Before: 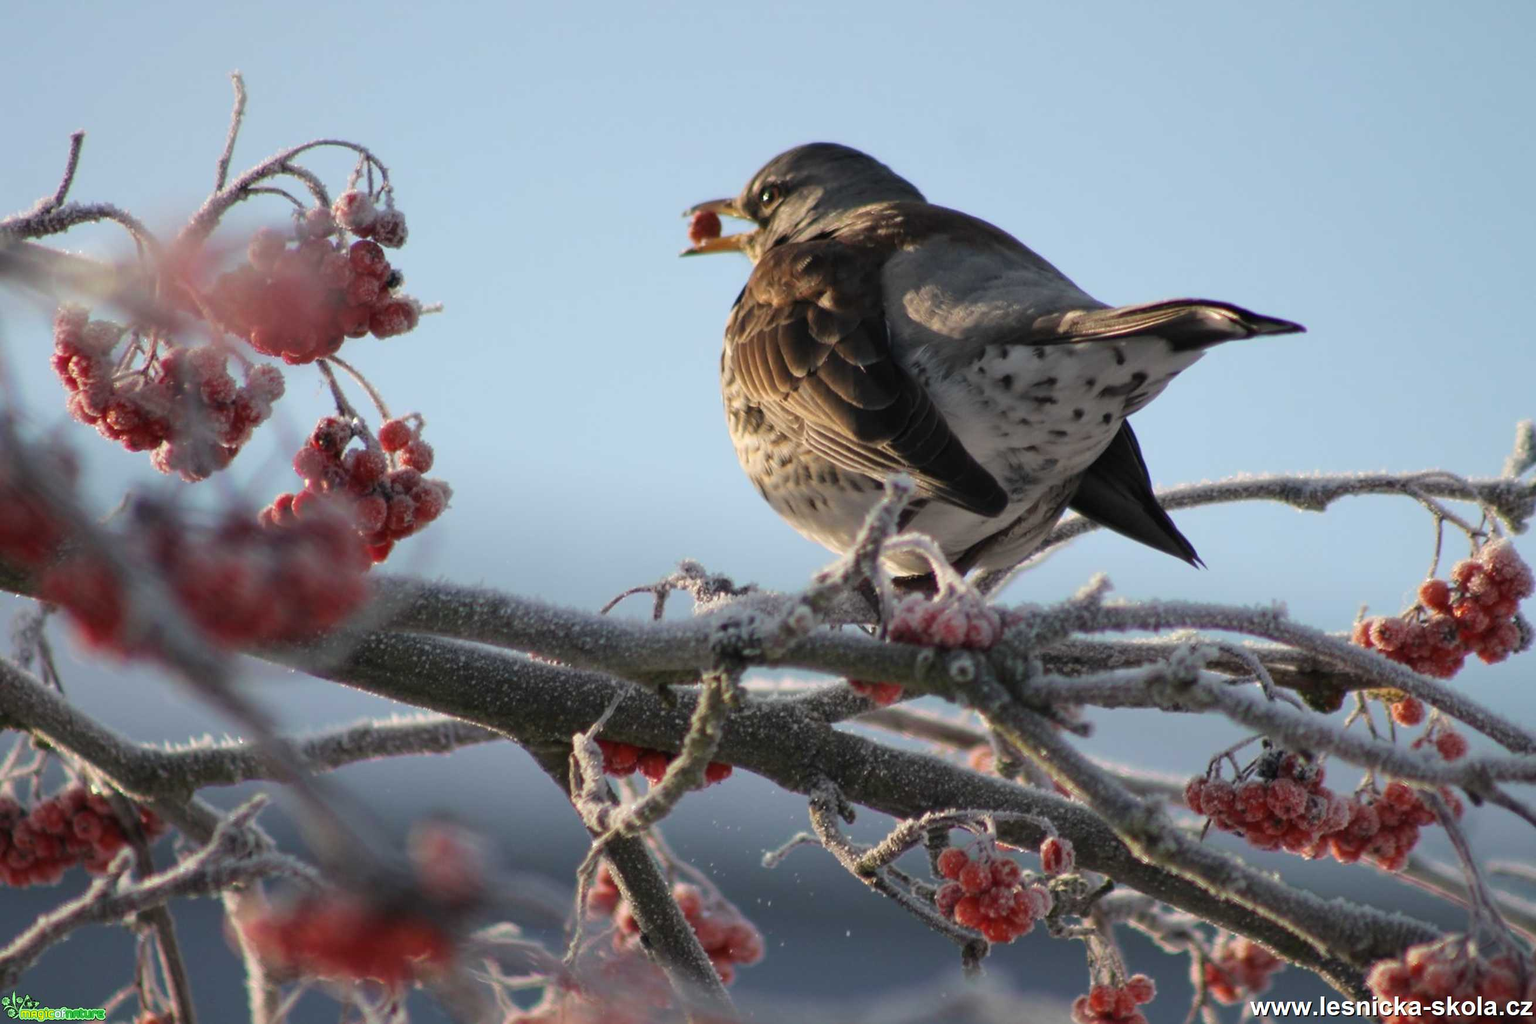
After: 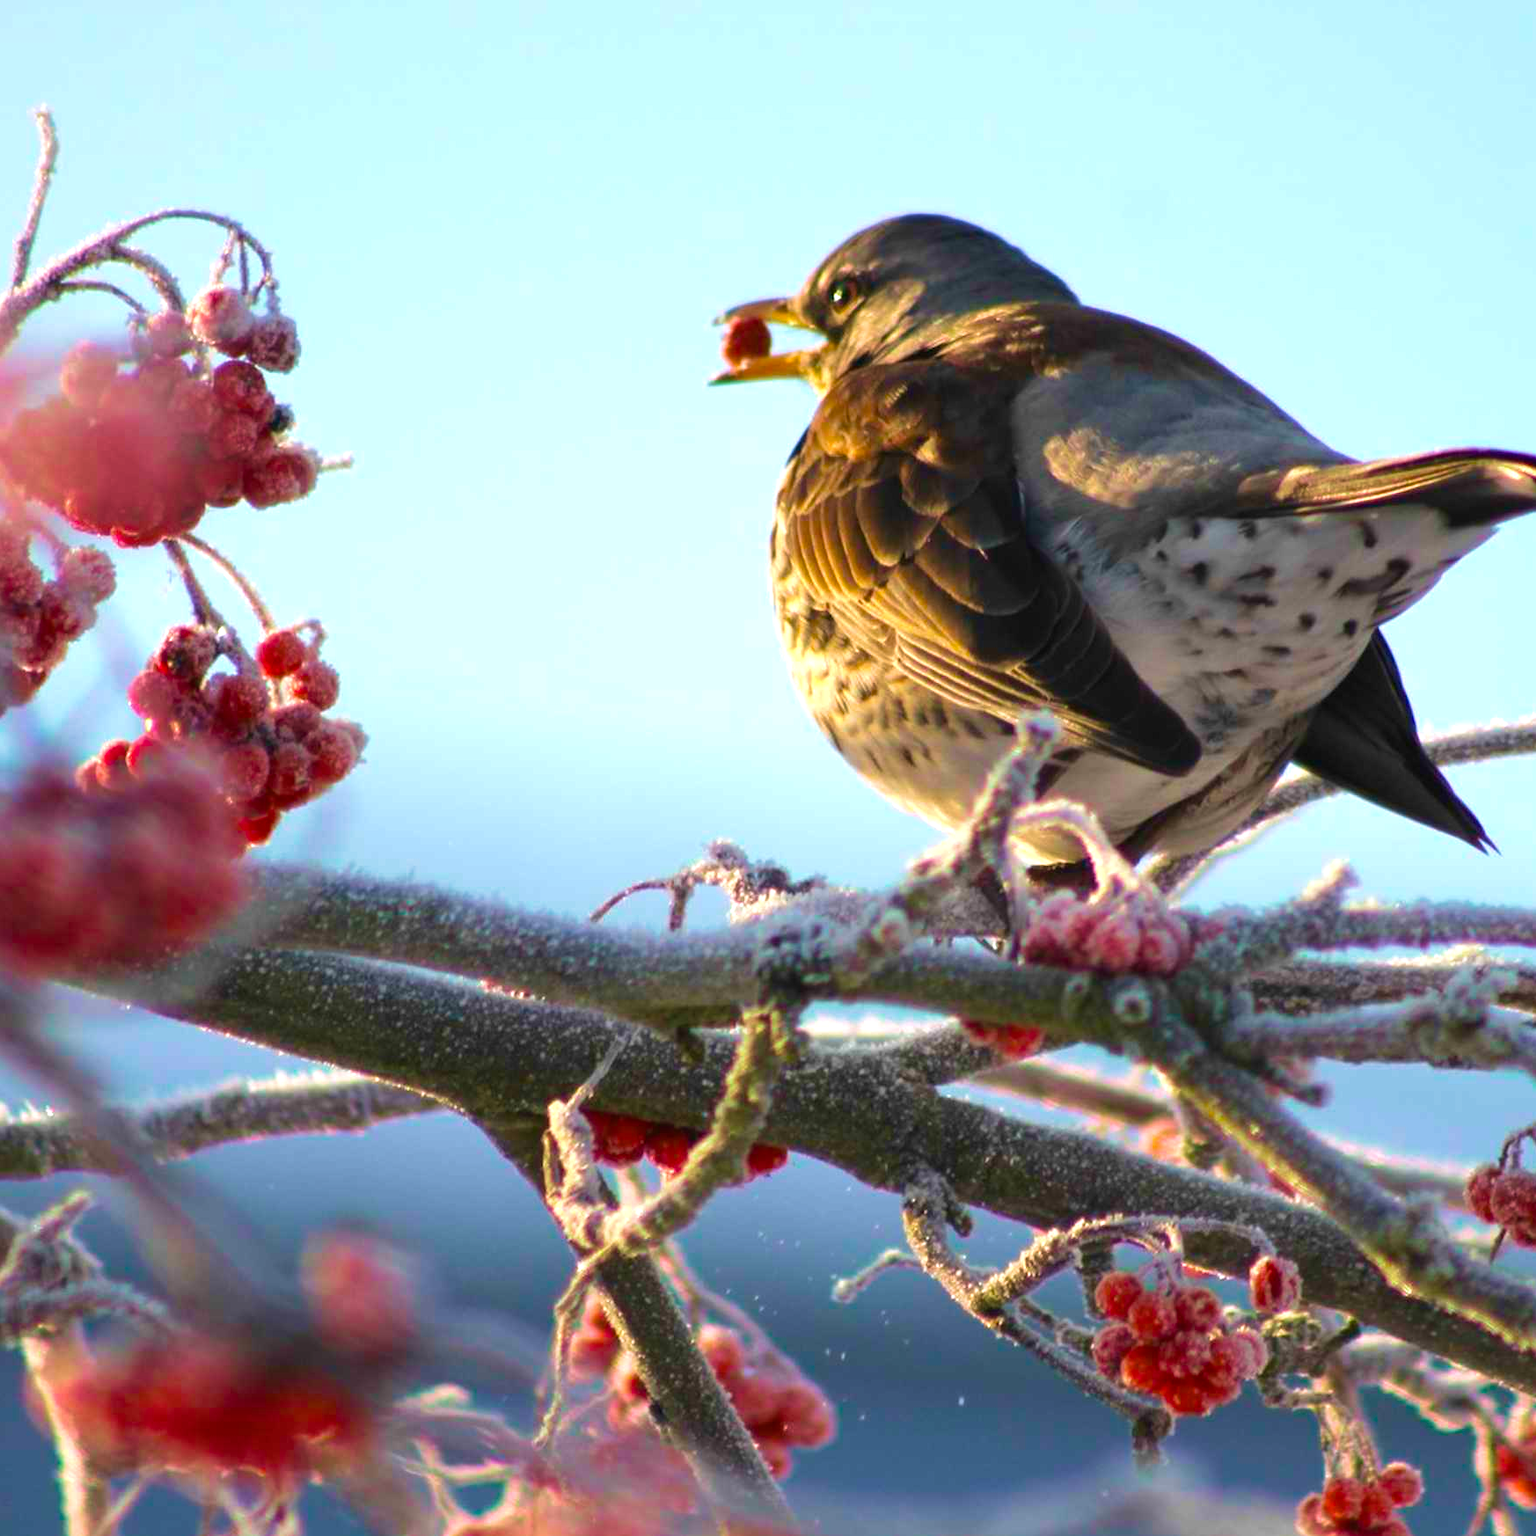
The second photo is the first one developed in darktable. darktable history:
rotate and perspective: crop left 0, crop top 0
crop and rotate: left 13.537%, right 19.796%
color balance rgb: linear chroma grading › global chroma 20%, perceptual saturation grading › global saturation 25%, perceptual brilliance grading › global brilliance 20%, global vibrance 20%
velvia: strength 45%
